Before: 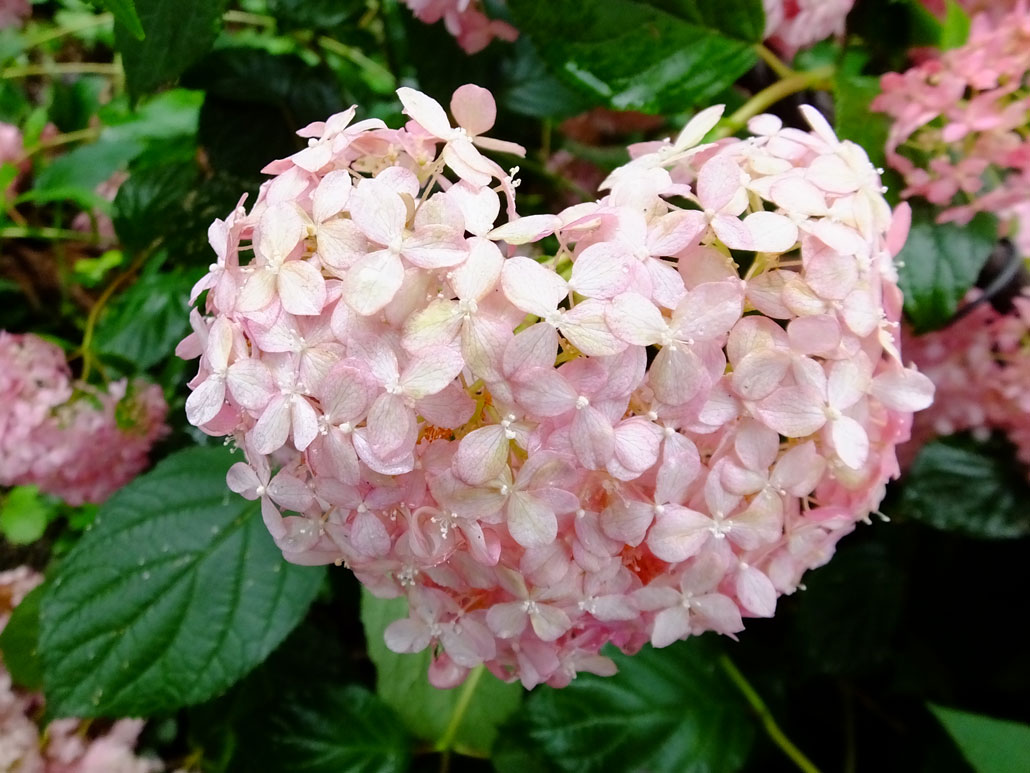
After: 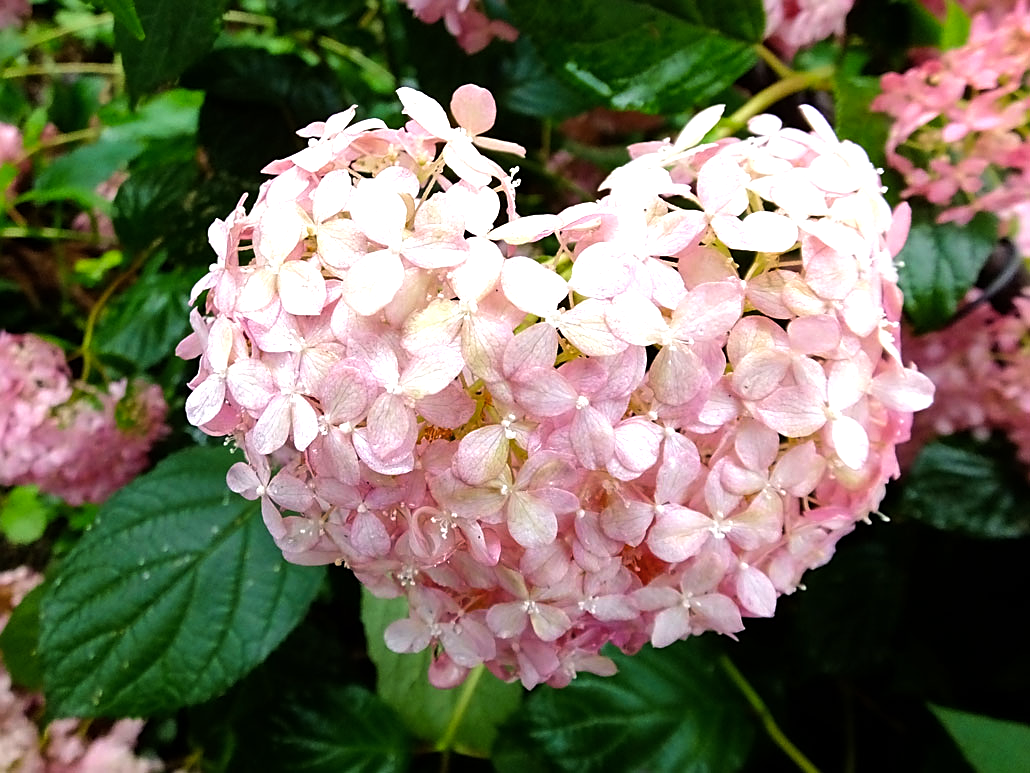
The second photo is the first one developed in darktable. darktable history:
color balance rgb: perceptual saturation grading › global saturation 10.134%, perceptual brilliance grading › highlights 13.438%, perceptual brilliance grading › mid-tones 8.065%, perceptual brilliance grading › shadows -17.689%
contrast brightness saturation: saturation -0.067
velvia: on, module defaults
sharpen: on, module defaults
